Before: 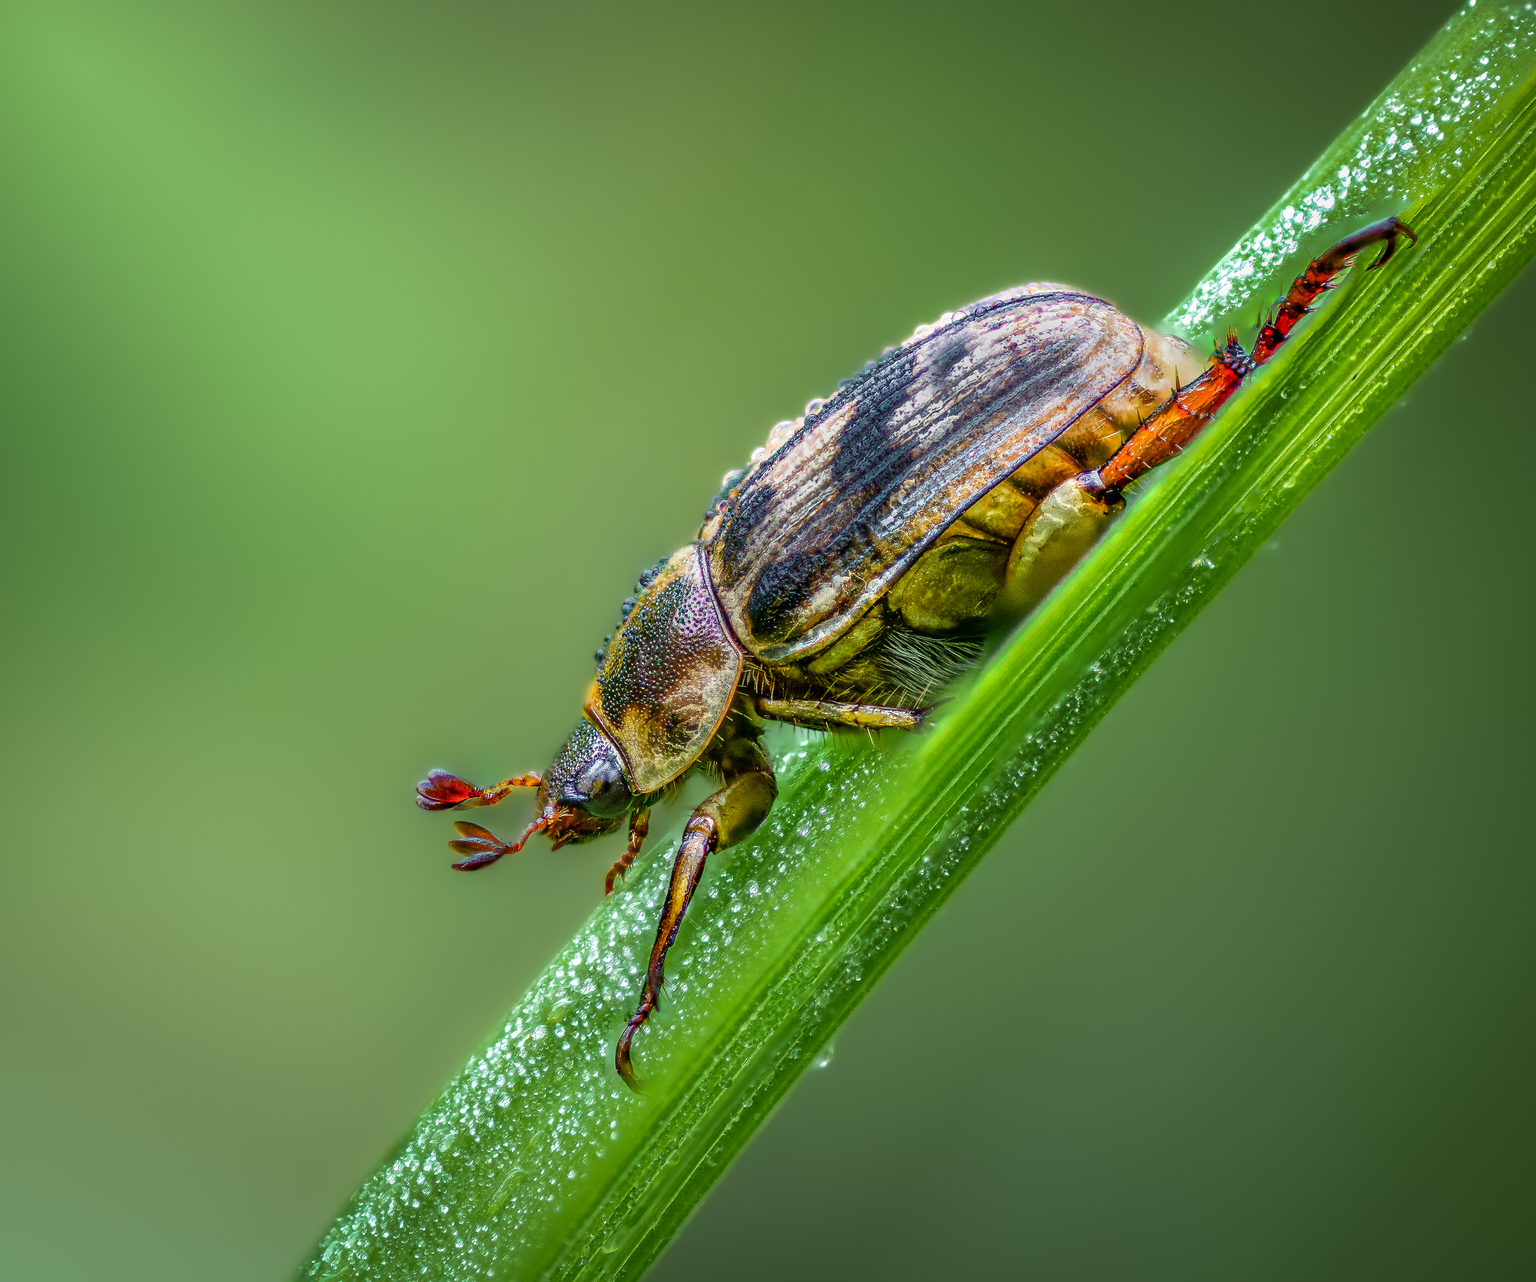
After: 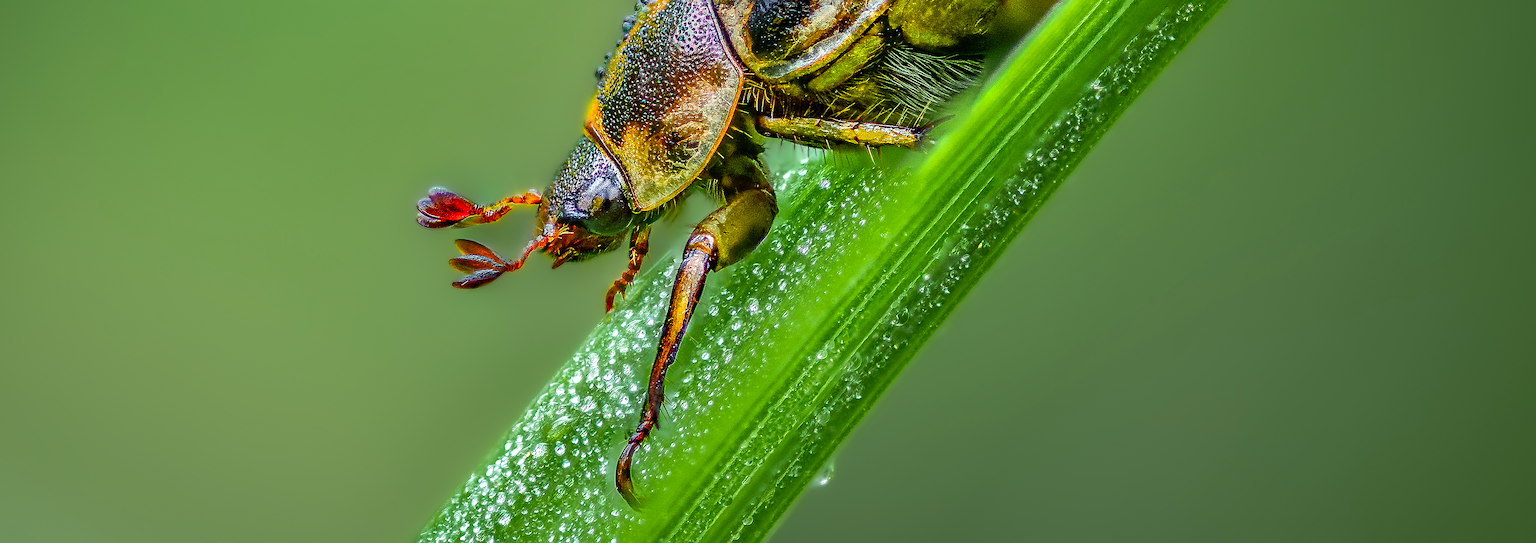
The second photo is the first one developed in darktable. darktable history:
crop: top 45.465%, bottom 12.162%
color zones: curves: ch0 [(0.224, 0.526) (0.75, 0.5)]; ch1 [(0.055, 0.526) (0.224, 0.761) (0.377, 0.526) (0.75, 0.5)]
sharpen: on, module defaults
shadows and highlights: white point adjustment 0.148, highlights -69.38, soften with gaussian
